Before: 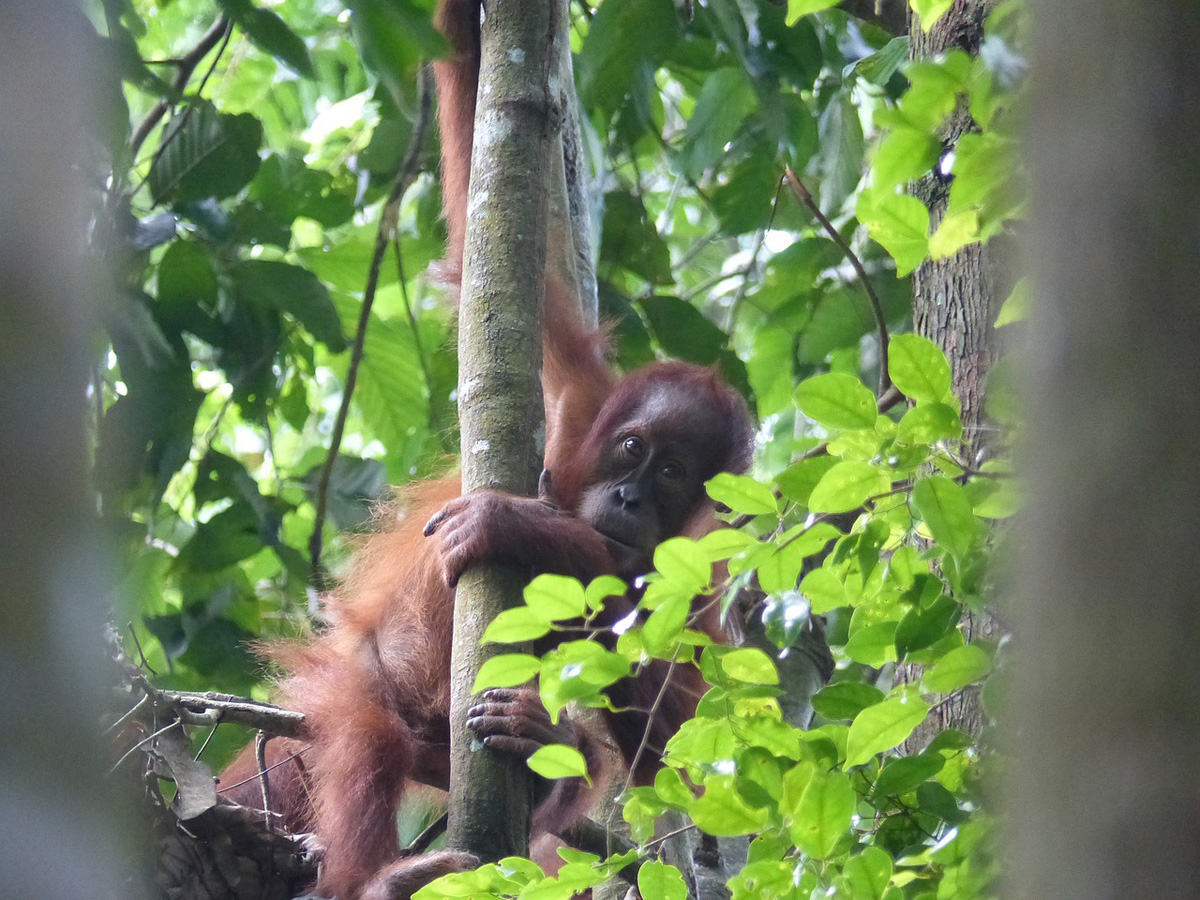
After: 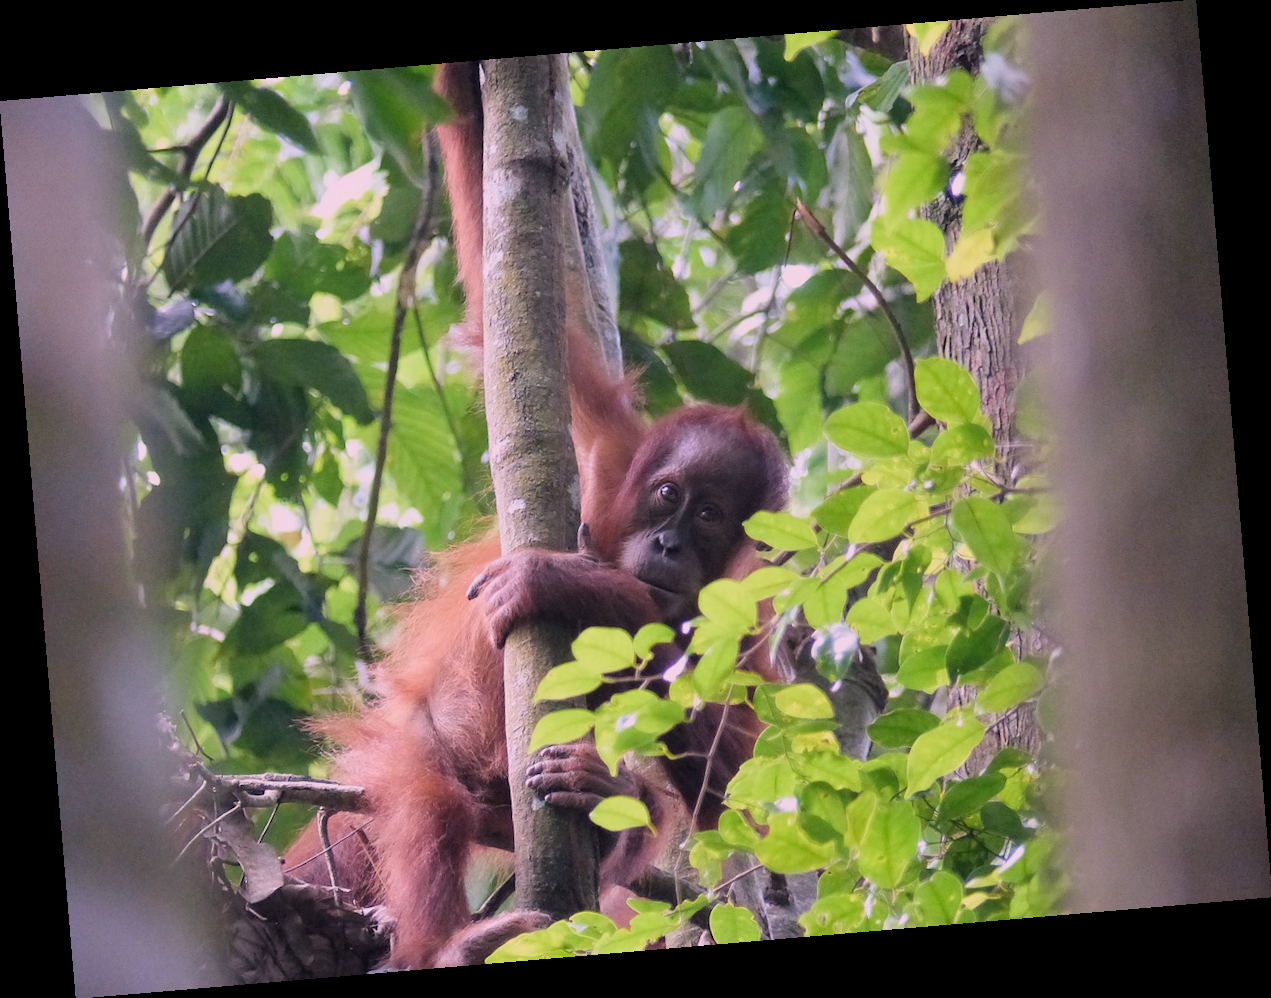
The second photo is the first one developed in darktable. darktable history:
rotate and perspective: rotation -4.86°, automatic cropping off
filmic rgb: hardness 4.17
white balance: red 1.188, blue 1.11
